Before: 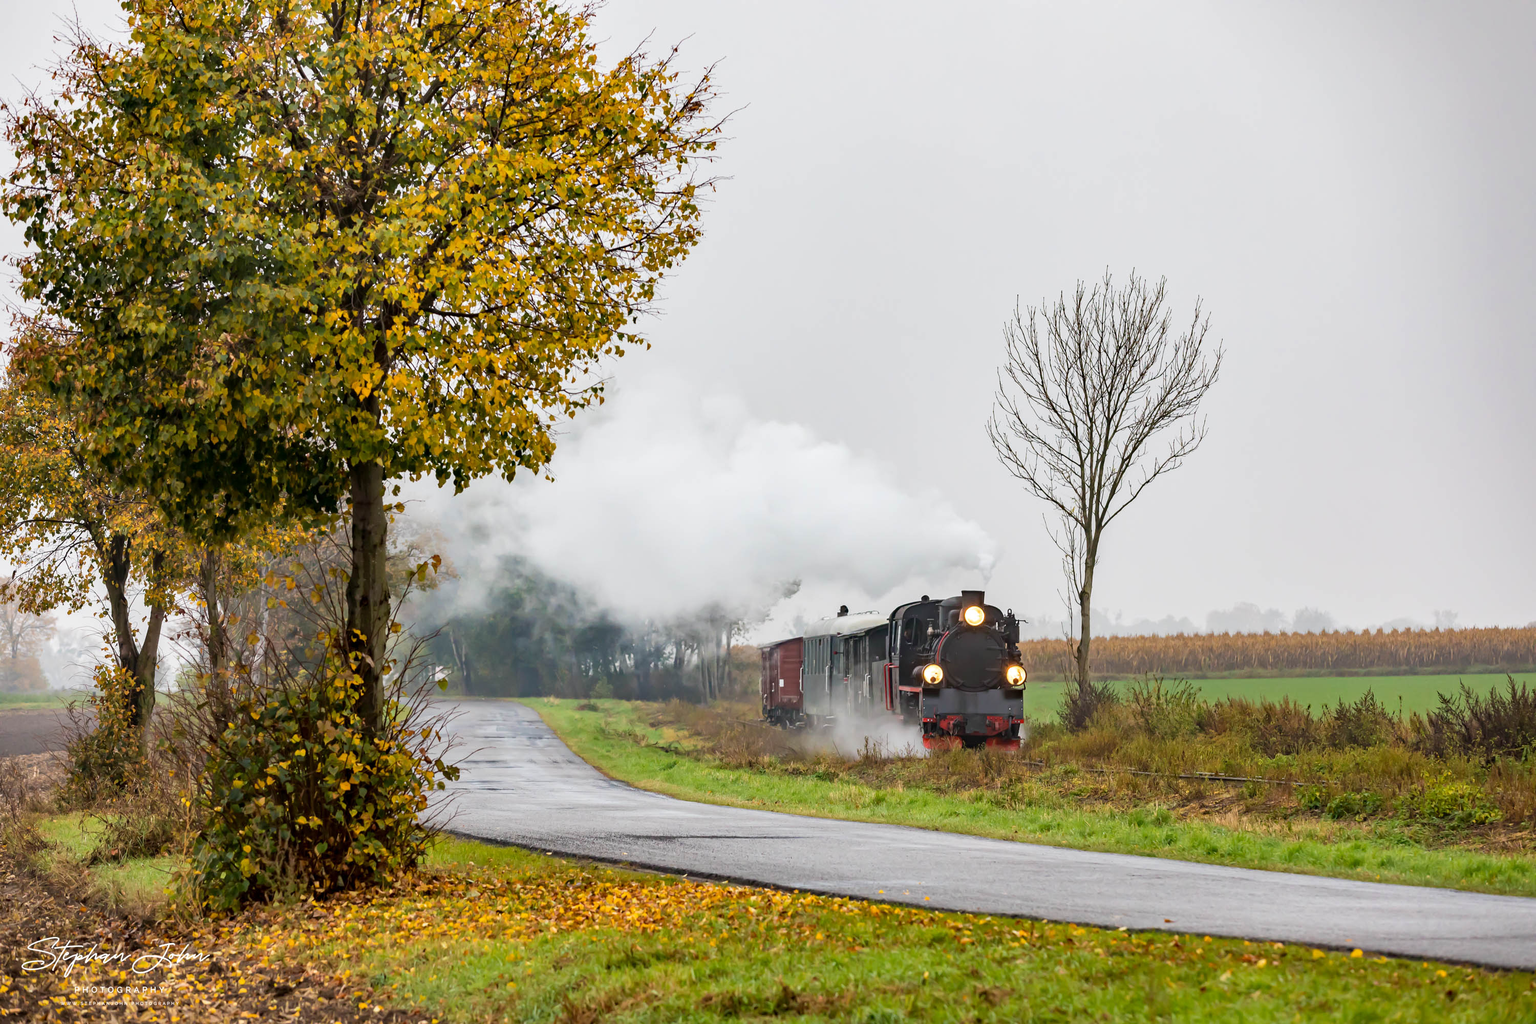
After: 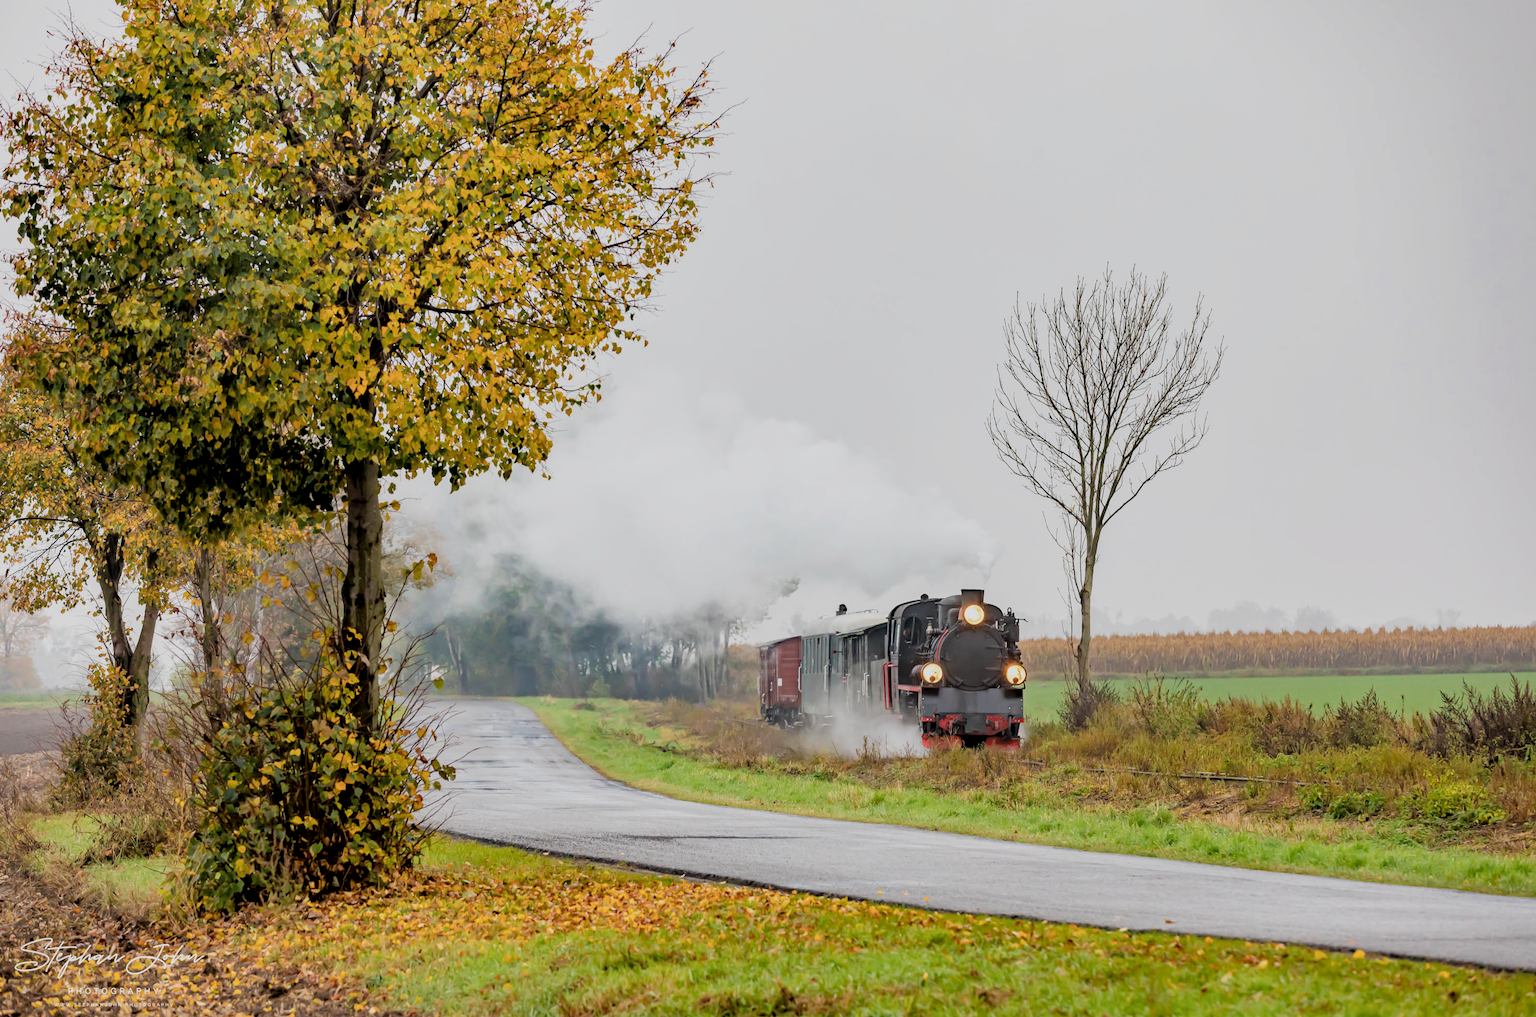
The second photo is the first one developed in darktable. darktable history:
crop: left 0.471%, top 0.598%, right 0.169%, bottom 0.642%
exposure: black level correction 0.001, exposure 0.499 EV, compensate highlight preservation false
filmic rgb: black relative exposure -6.62 EV, white relative exposure 4.75 EV, hardness 3.11, contrast 0.805
local contrast: highlights 103%, shadows 100%, detail 119%, midtone range 0.2
